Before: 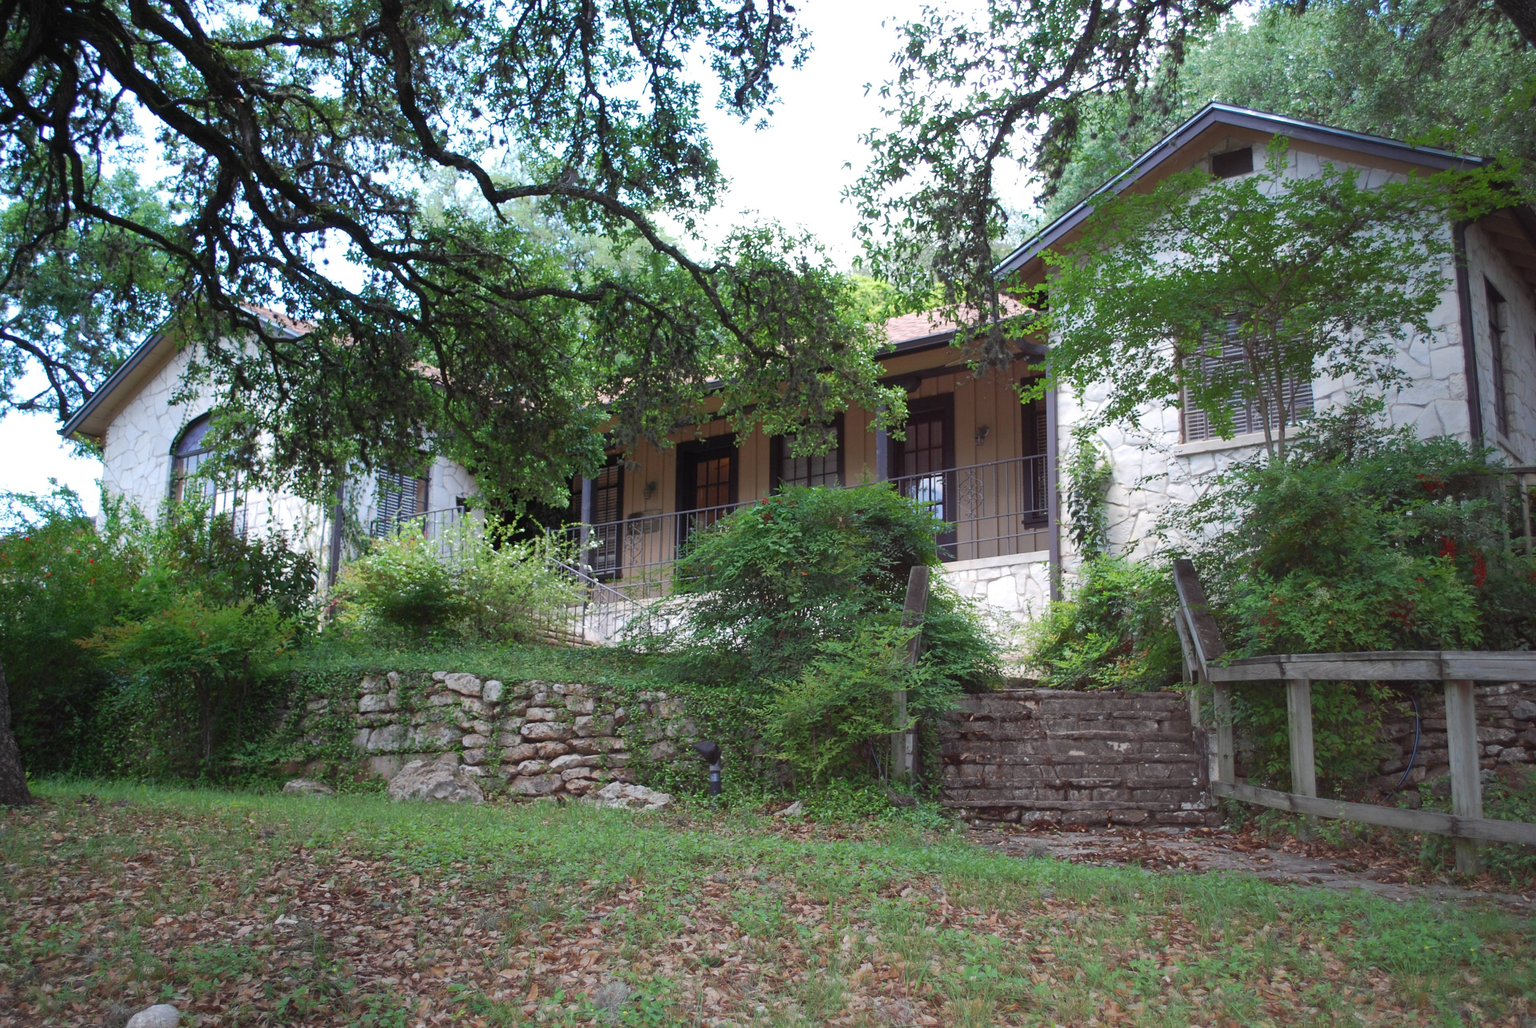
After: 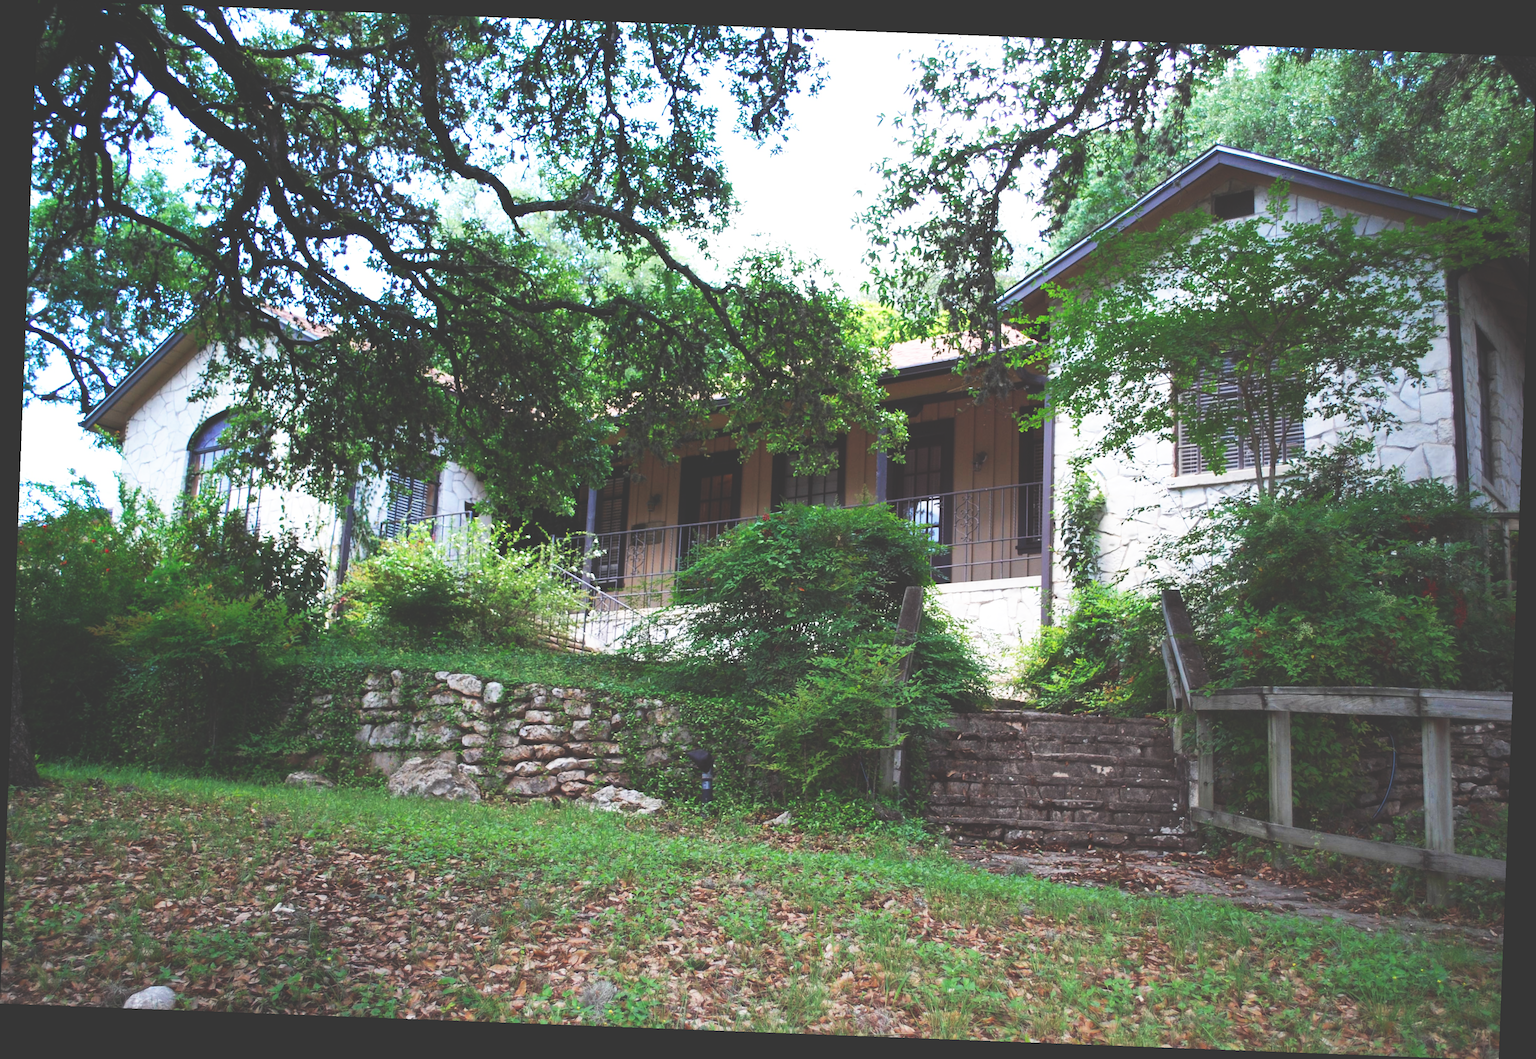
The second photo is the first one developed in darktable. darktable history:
rotate and perspective: rotation 2.17°, automatic cropping off
base curve: curves: ch0 [(0, 0.036) (0.007, 0.037) (0.604, 0.887) (1, 1)], preserve colors none
